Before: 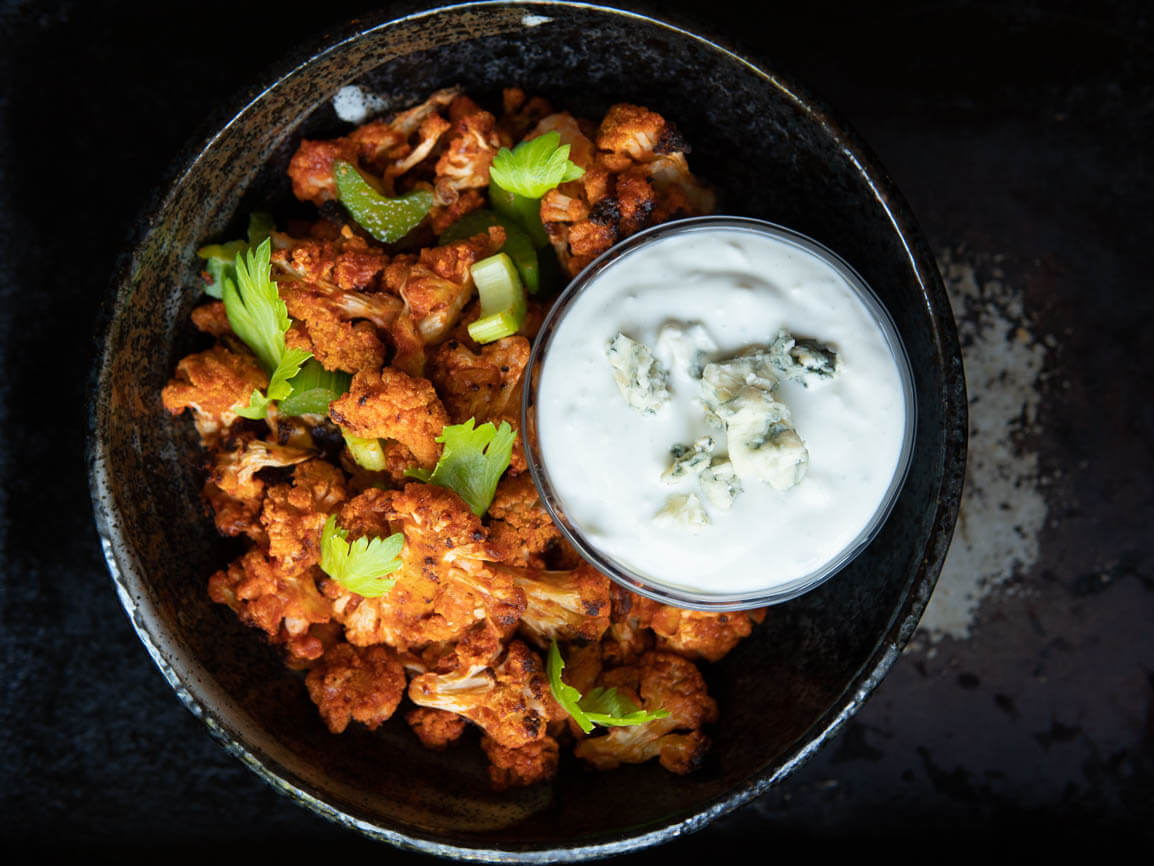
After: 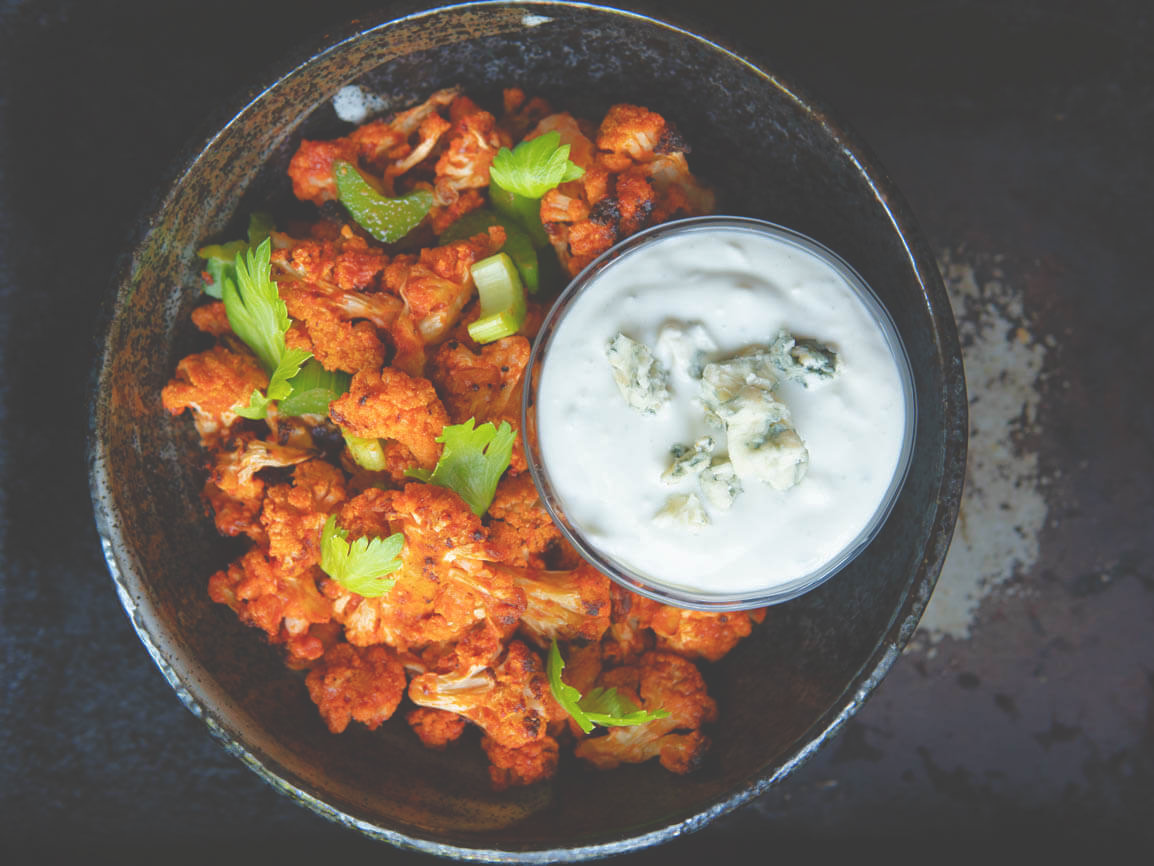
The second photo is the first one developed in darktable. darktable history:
exposure: black level correction -0.015, compensate highlight preservation false
white balance: red 1, blue 1
tone equalizer: on, module defaults
tone curve: curves: ch0 [(0, 0) (0.004, 0.008) (0.077, 0.156) (0.169, 0.29) (0.774, 0.774) (1, 1)], color space Lab, linked channels, preserve colors none
